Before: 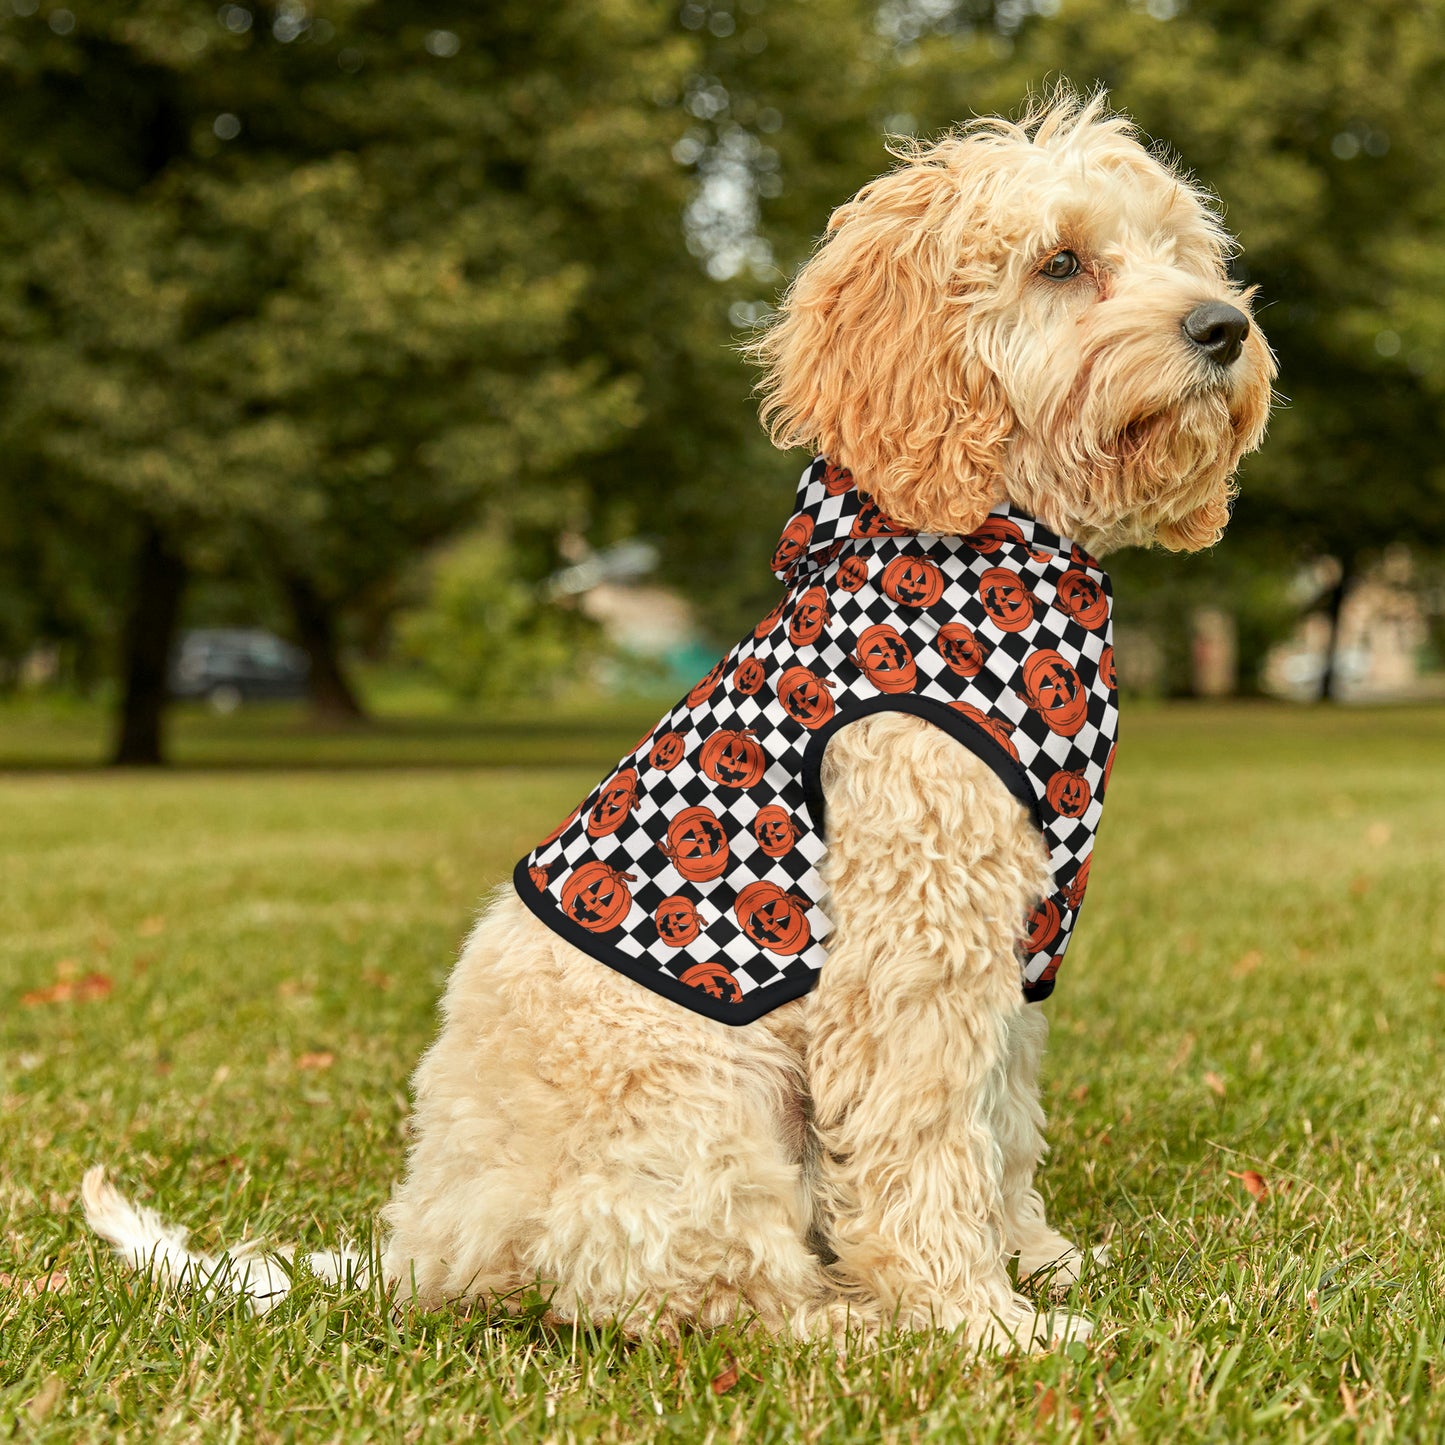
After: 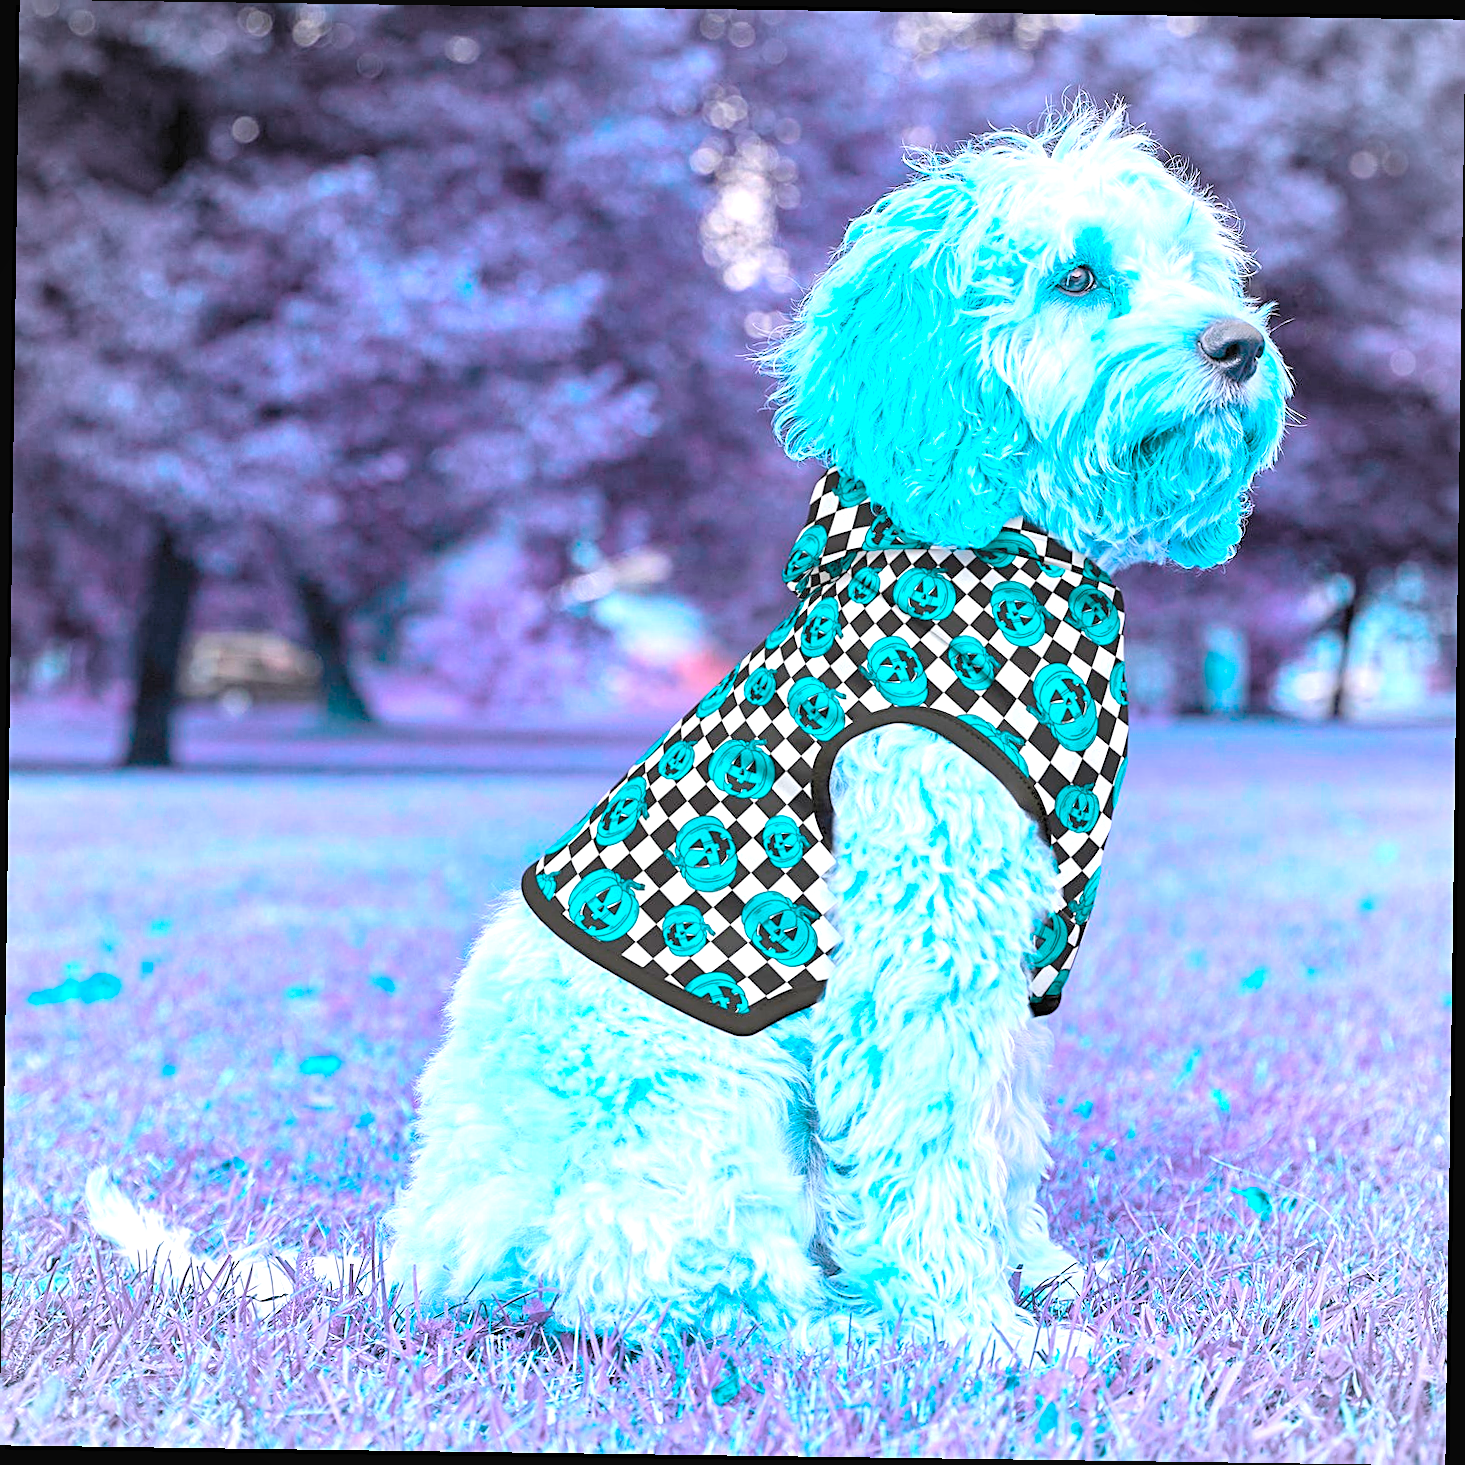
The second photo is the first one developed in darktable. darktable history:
exposure: black level correction 0, exposure 0.7 EV, compensate exposure bias true, compensate highlight preservation false
color balance rgb: hue shift 180°, global vibrance 50%, contrast 0.32%
vignetting: brightness -0.167
contrast brightness saturation: brightness 0.28
sharpen: on, module defaults
rotate and perspective: rotation 0.8°, automatic cropping off
